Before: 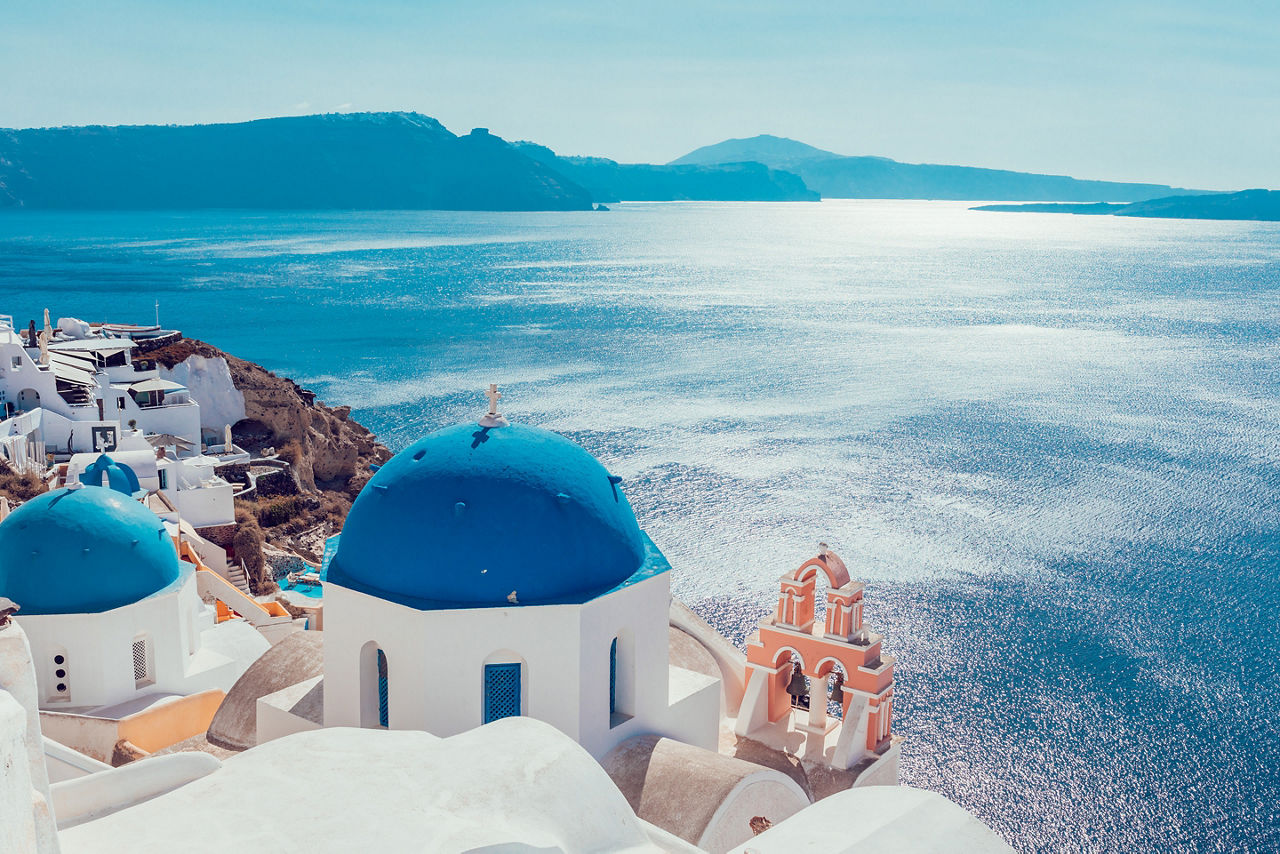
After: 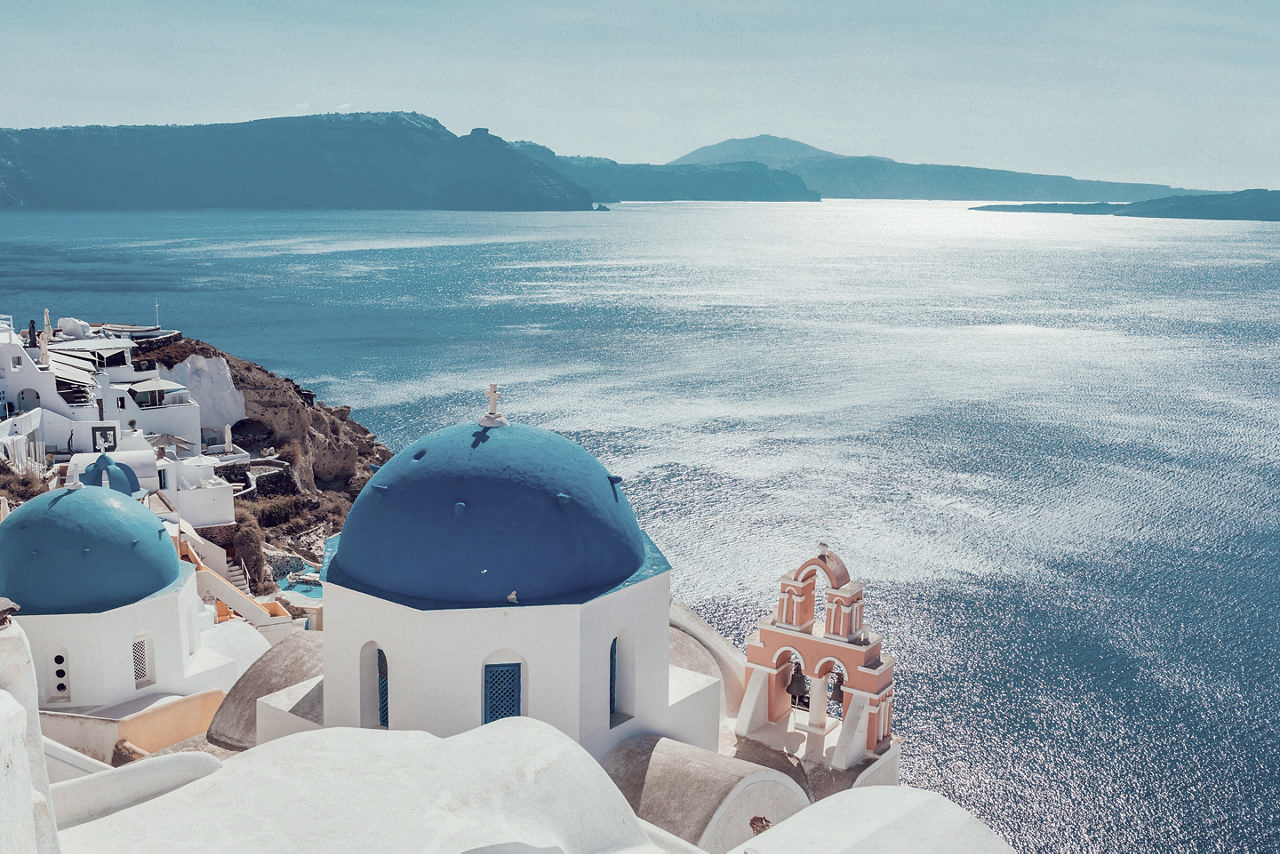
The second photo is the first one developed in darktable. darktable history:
color correction: highlights b* 0.057, saturation 0.607
shadows and highlights: shadows 31.66, highlights -32.39, soften with gaussian
